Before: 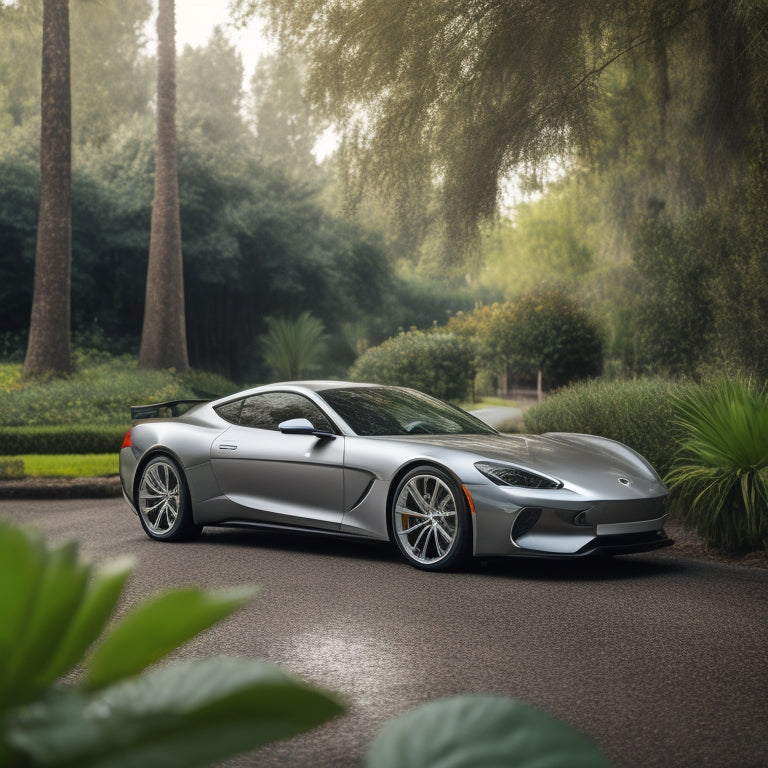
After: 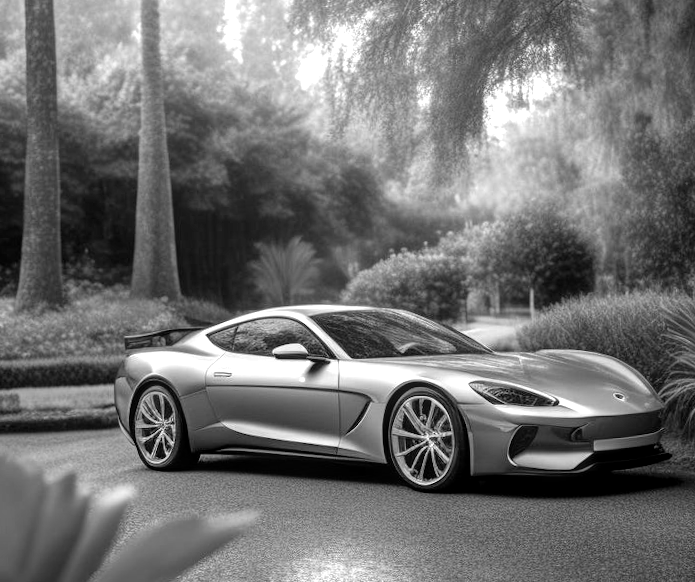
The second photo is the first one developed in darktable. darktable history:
exposure: exposure 0.6 EV, compensate highlight preservation false
rotate and perspective: rotation -1.75°, automatic cropping off
color zones: curves: ch0 [(0, 0.5) (0.125, 0.4) (0.25, 0.5) (0.375, 0.4) (0.5, 0.4) (0.625, 0.35) (0.75, 0.35) (0.875, 0.5)]; ch1 [(0, 0.35) (0.125, 0.45) (0.25, 0.35) (0.375, 0.35) (0.5, 0.35) (0.625, 0.35) (0.75, 0.45) (0.875, 0.35)]; ch2 [(0, 0.6) (0.125, 0.5) (0.25, 0.5) (0.375, 0.6) (0.5, 0.6) (0.625, 0.5) (0.75, 0.5) (0.875, 0.5)]
monochrome: on, module defaults
local contrast: on, module defaults
color balance rgb: perceptual saturation grading › global saturation 25%, global vibrance 20%
rgb curve: curves: ch0 [(0, 0) (0.136, 0.078) (0.262, 0.245) (0.414, 0.42) (1, 1)], compensate middle gray true, preserve colors basic power
crop and rotate: left 2.425%, top 11.305%, right 9.6%, bottom 15.08%
